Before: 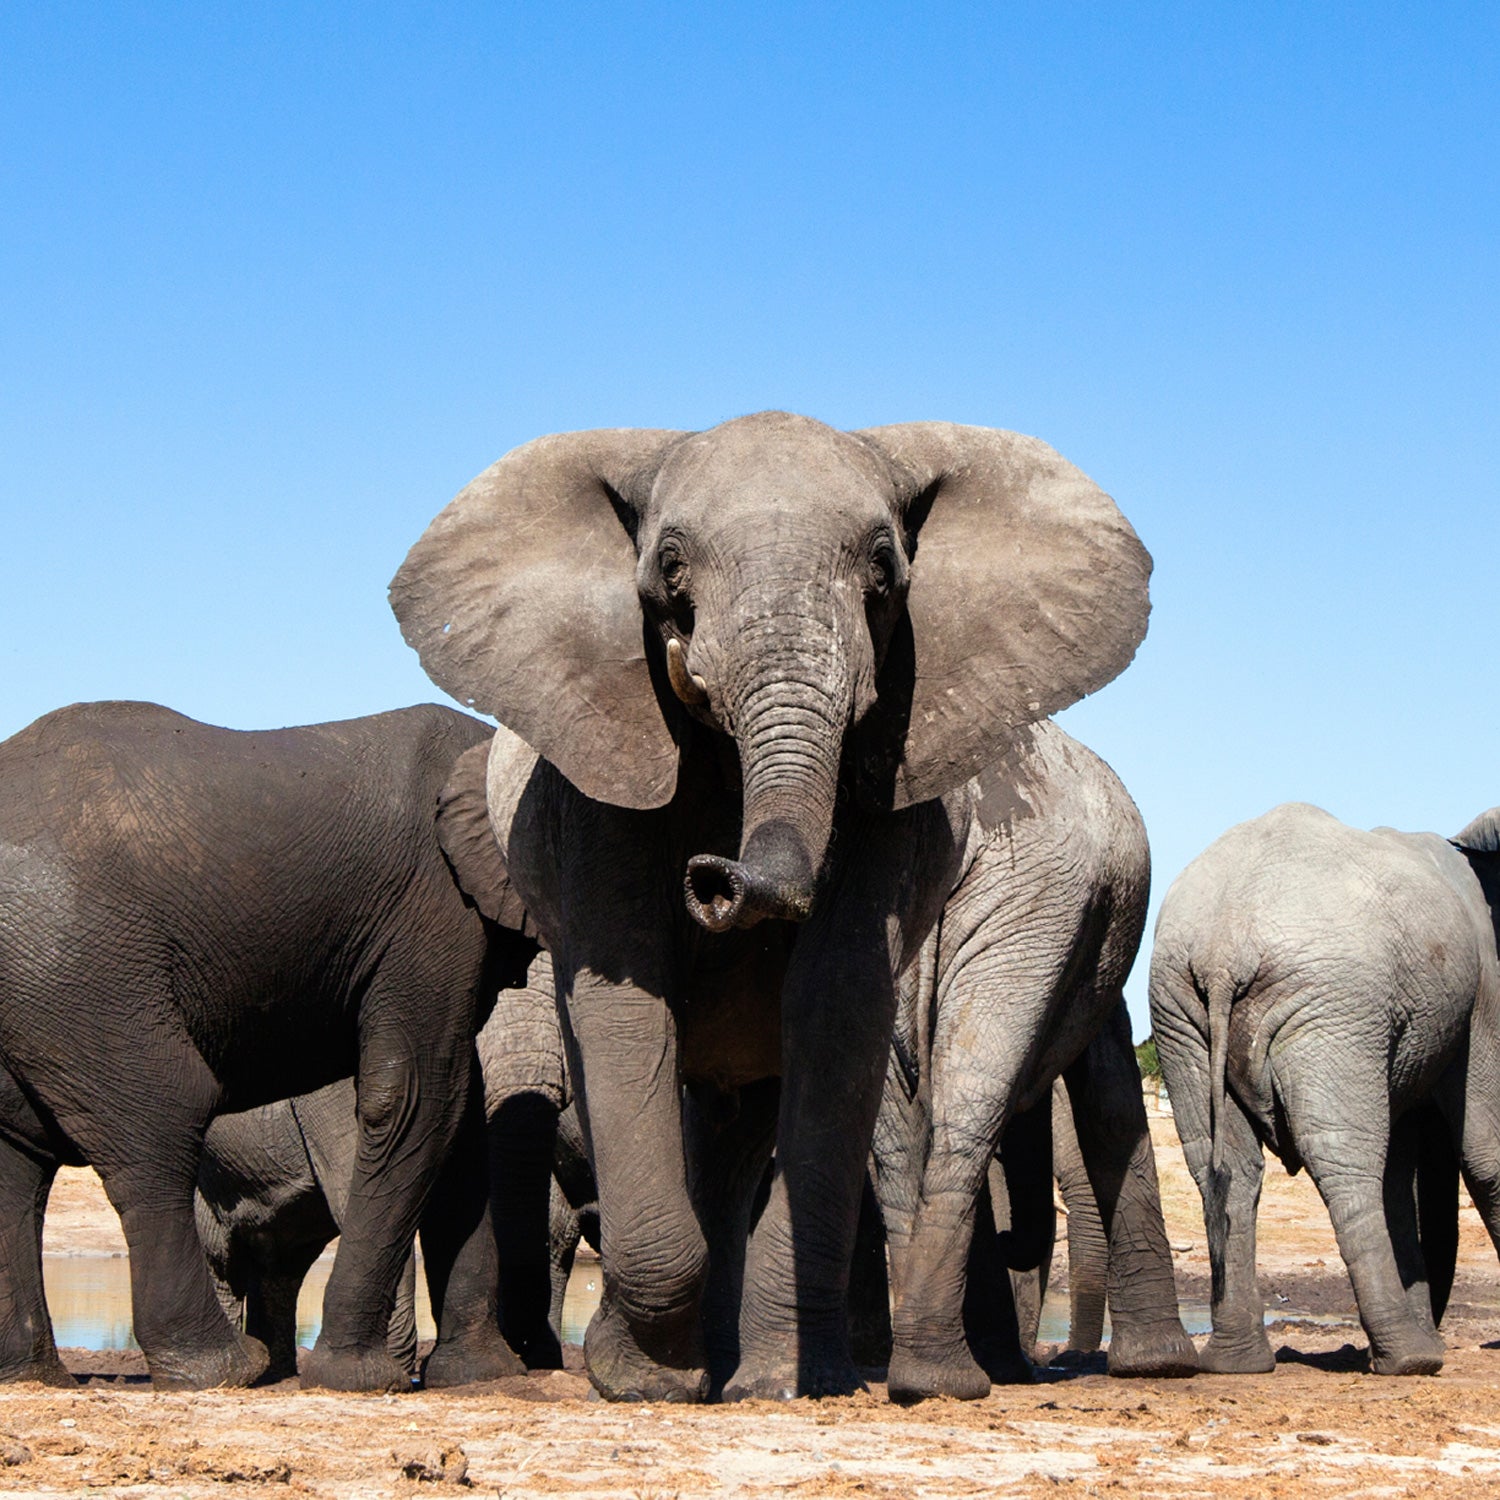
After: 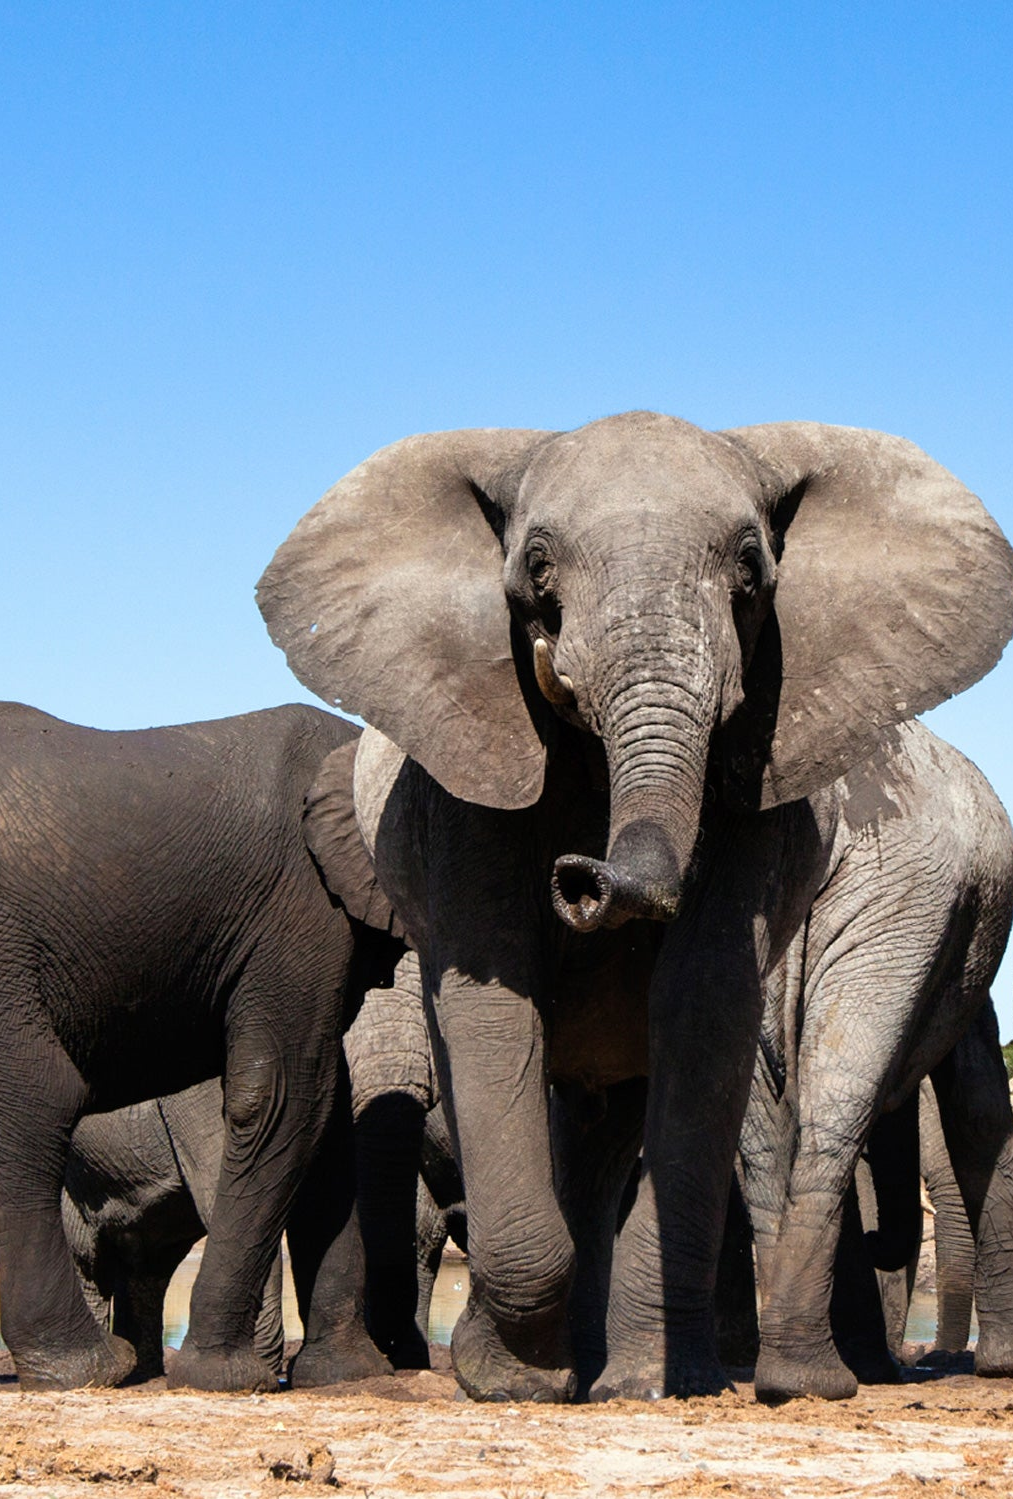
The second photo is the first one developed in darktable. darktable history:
crop and rotate: left 8.921%, right 23.535%
